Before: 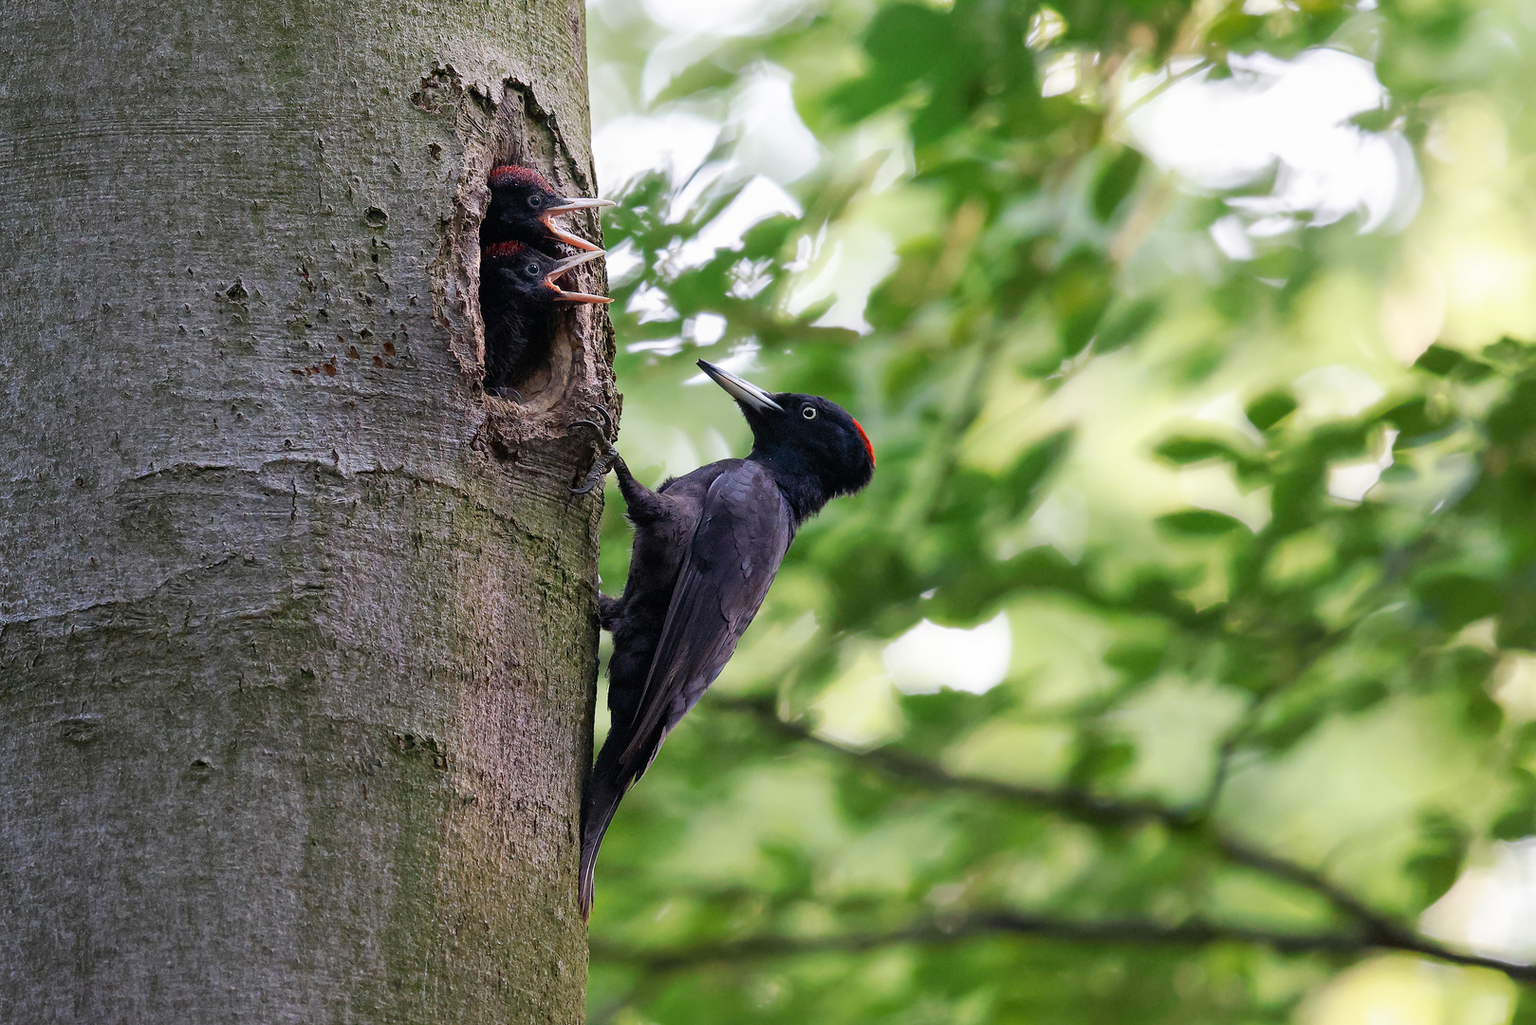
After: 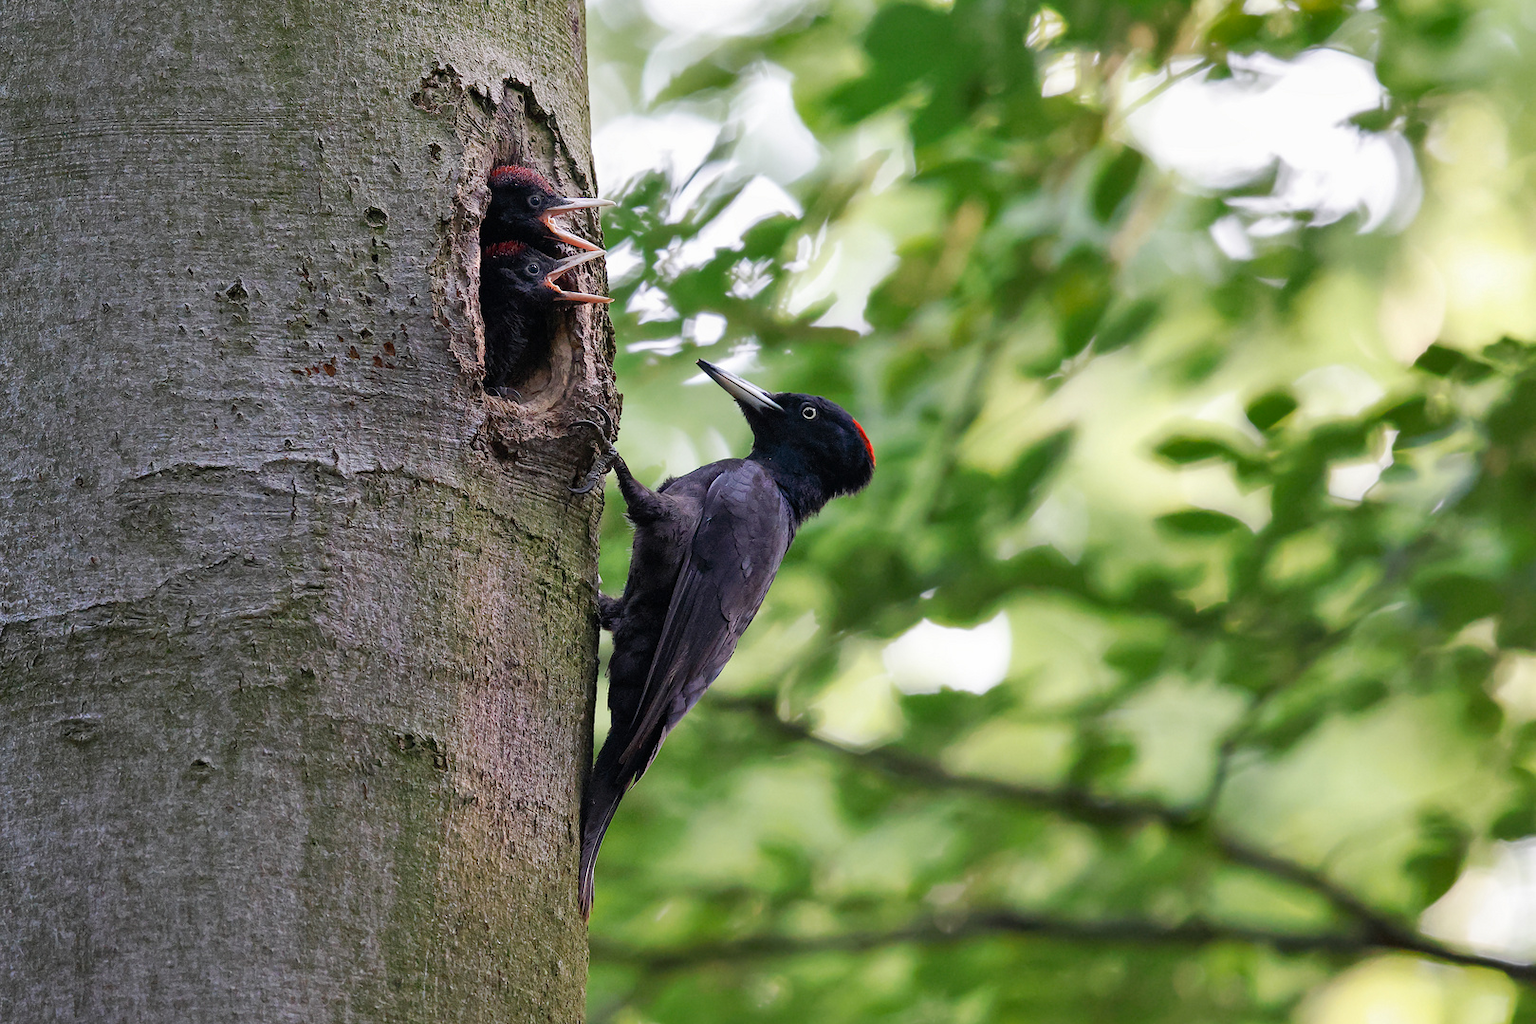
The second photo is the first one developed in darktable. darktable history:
shadows and highlights: highlights color adjustment 56.07%, soften with gaussian
color correction: highlights b* 0.054, saturation 0.995
